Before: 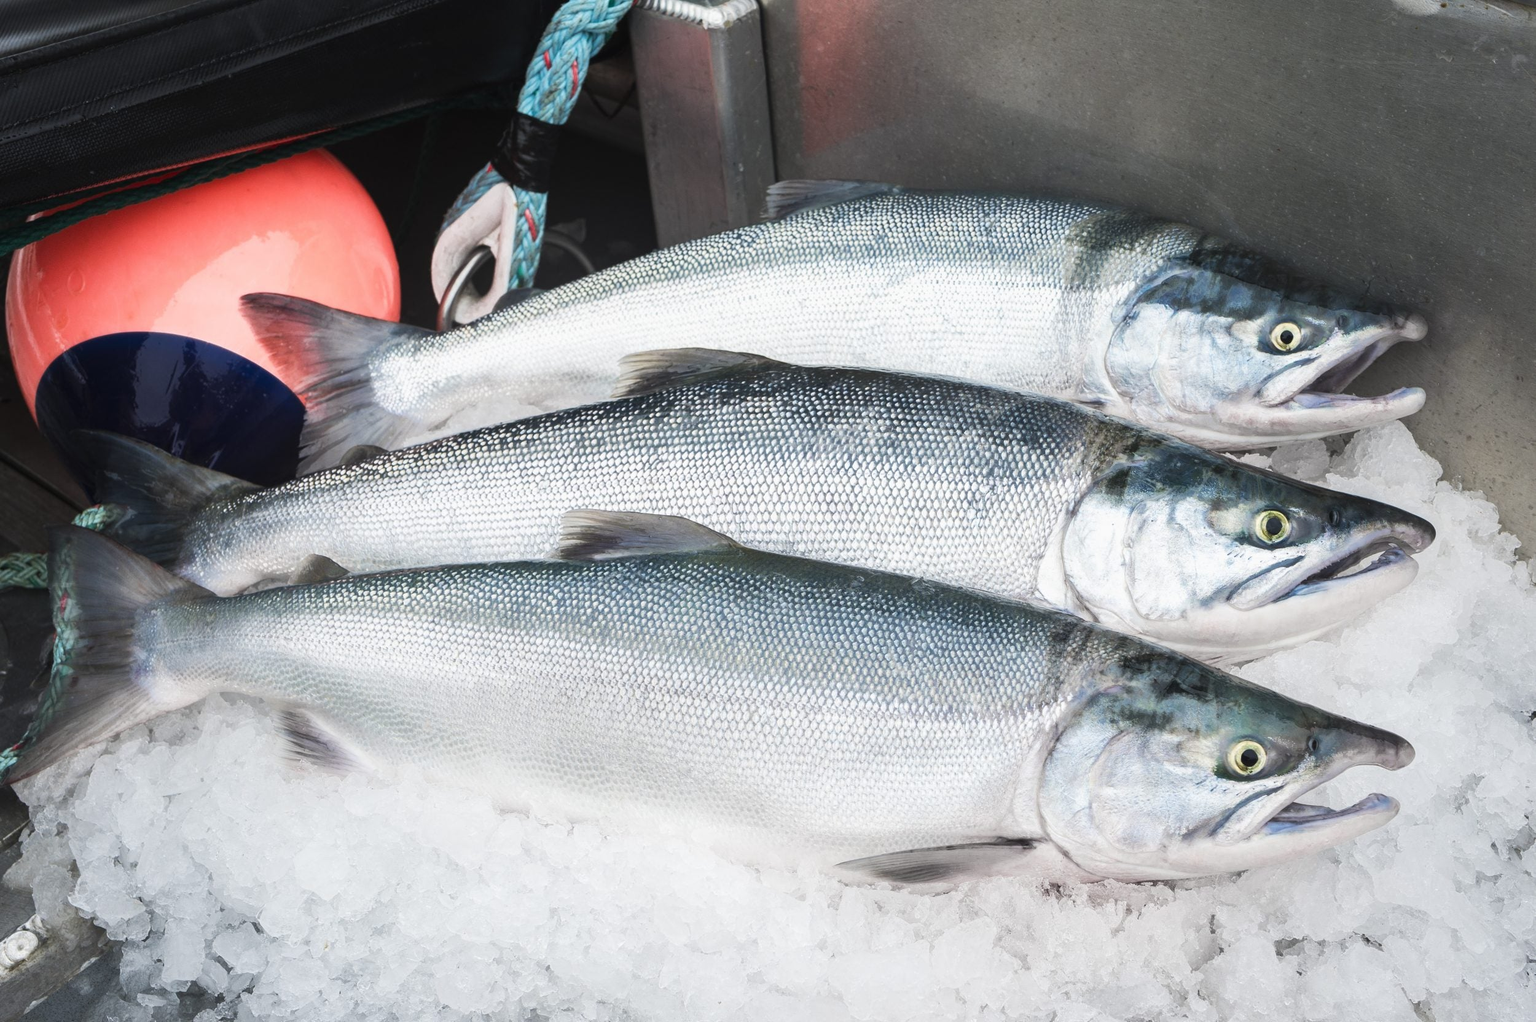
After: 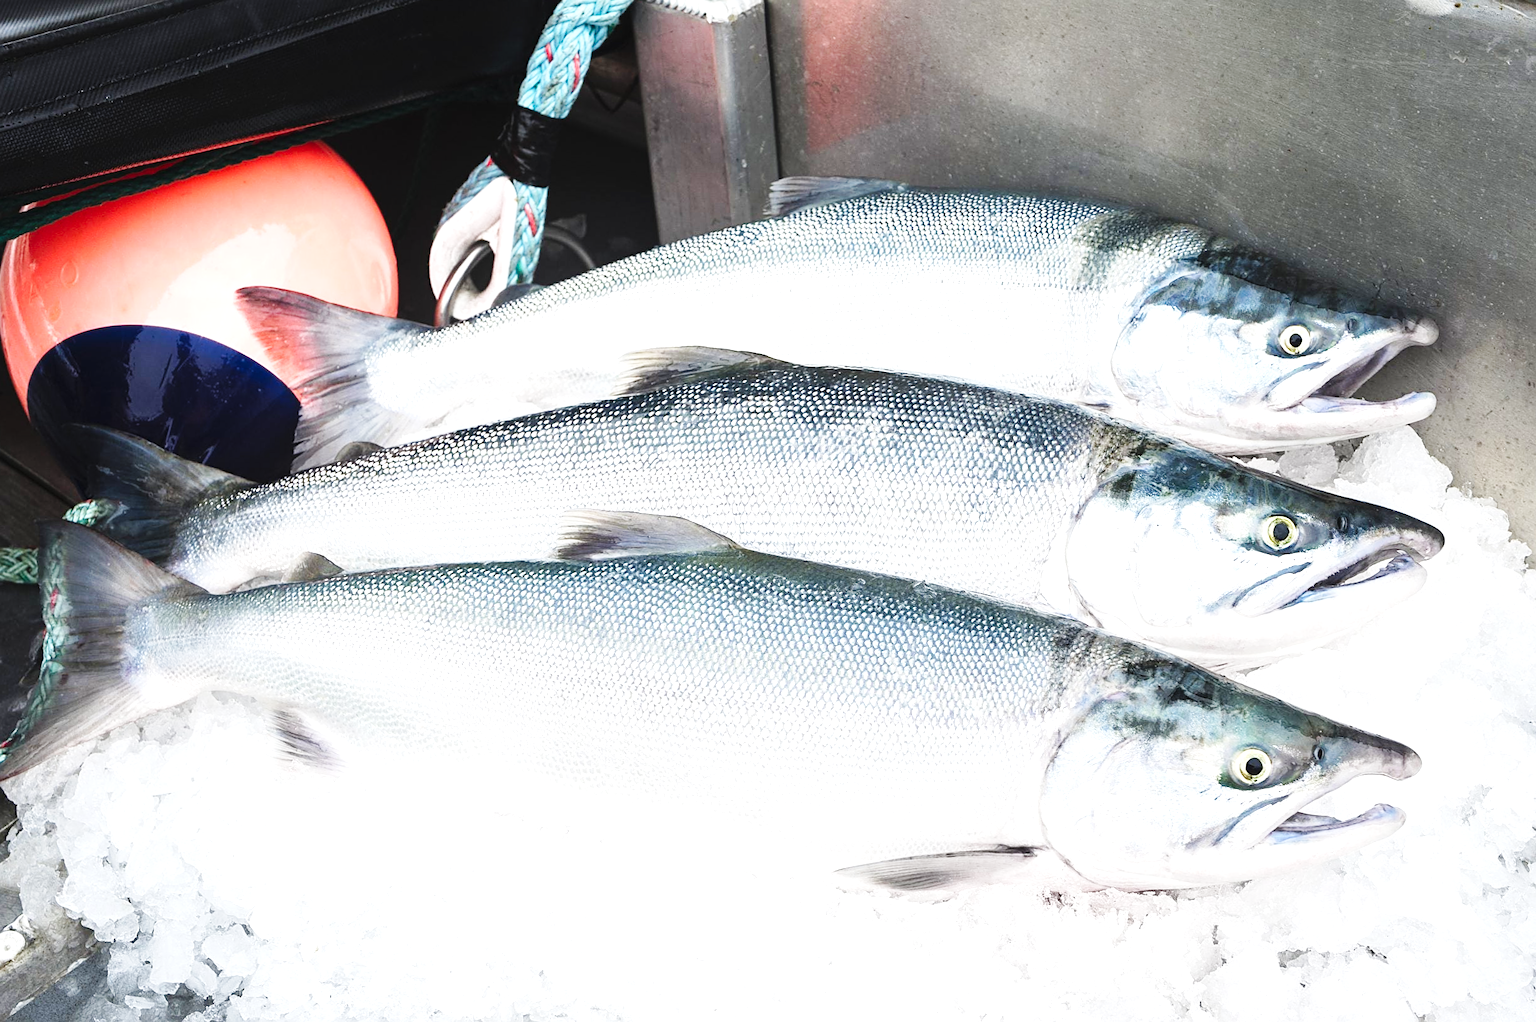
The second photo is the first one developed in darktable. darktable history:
exposure: black level correction 0, exposure 0.7 EV, compensate exposure bias true, compensate highlight preservation false
sharpen: on, module defaults
crop and rotate: angle -0.5°
base curve: curves: ch0 [(0, 0) (0.032, 0.025) (0.121, 0.166) (0.206, 0.329) (0.605, 0.79) (1, 1)], preserve colors none
